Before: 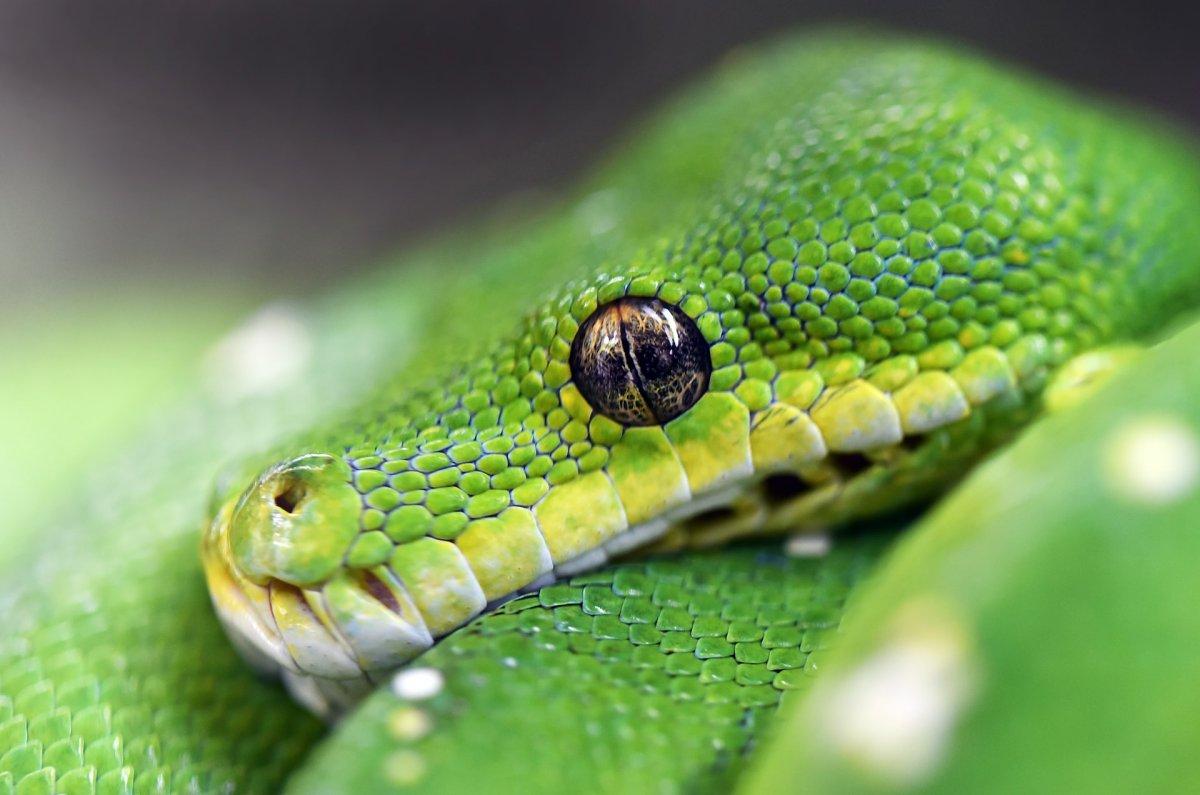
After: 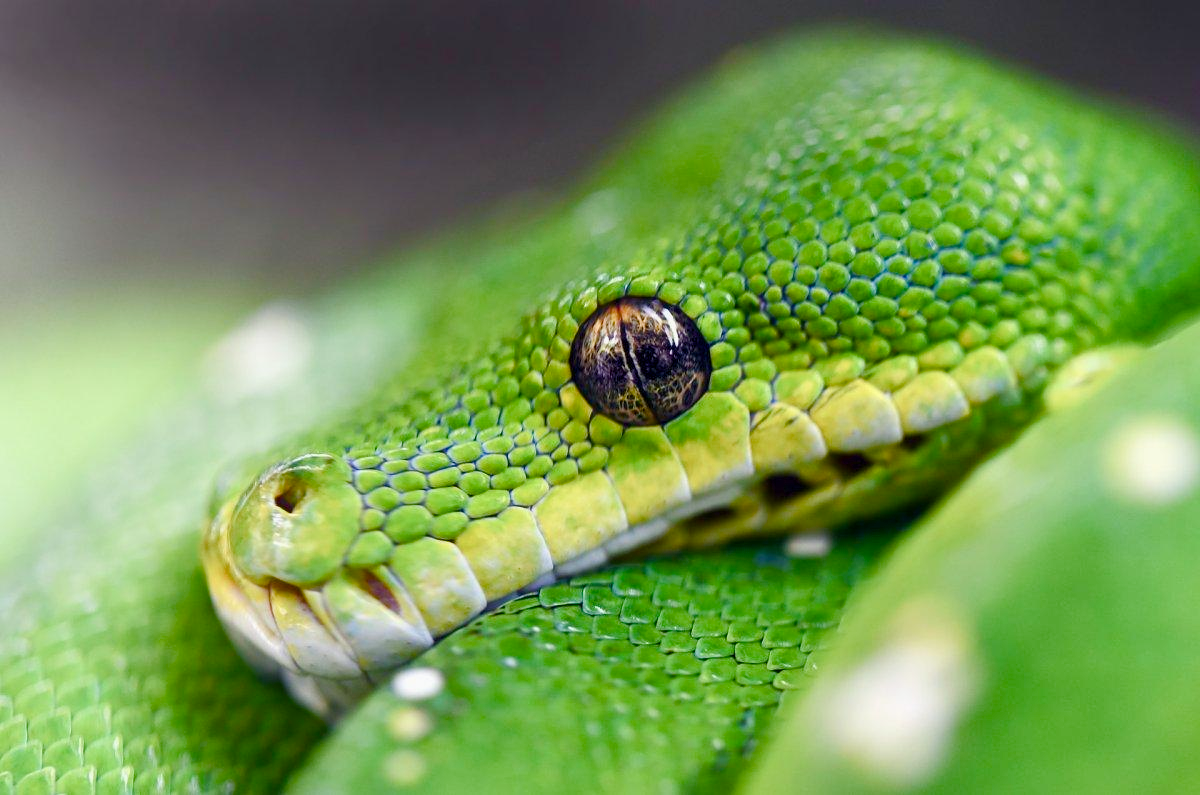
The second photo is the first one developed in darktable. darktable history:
color balance rgb: highlights gain › luminance 14.525%, perceptual saturation grading › global saturation 0.838%, perceptual saturation grading › highlights -17.603%, perceptual saturation grading › mid-tones 33.229%, perceptual saturation grading › shadows 50.504%, contrast -9.614%
